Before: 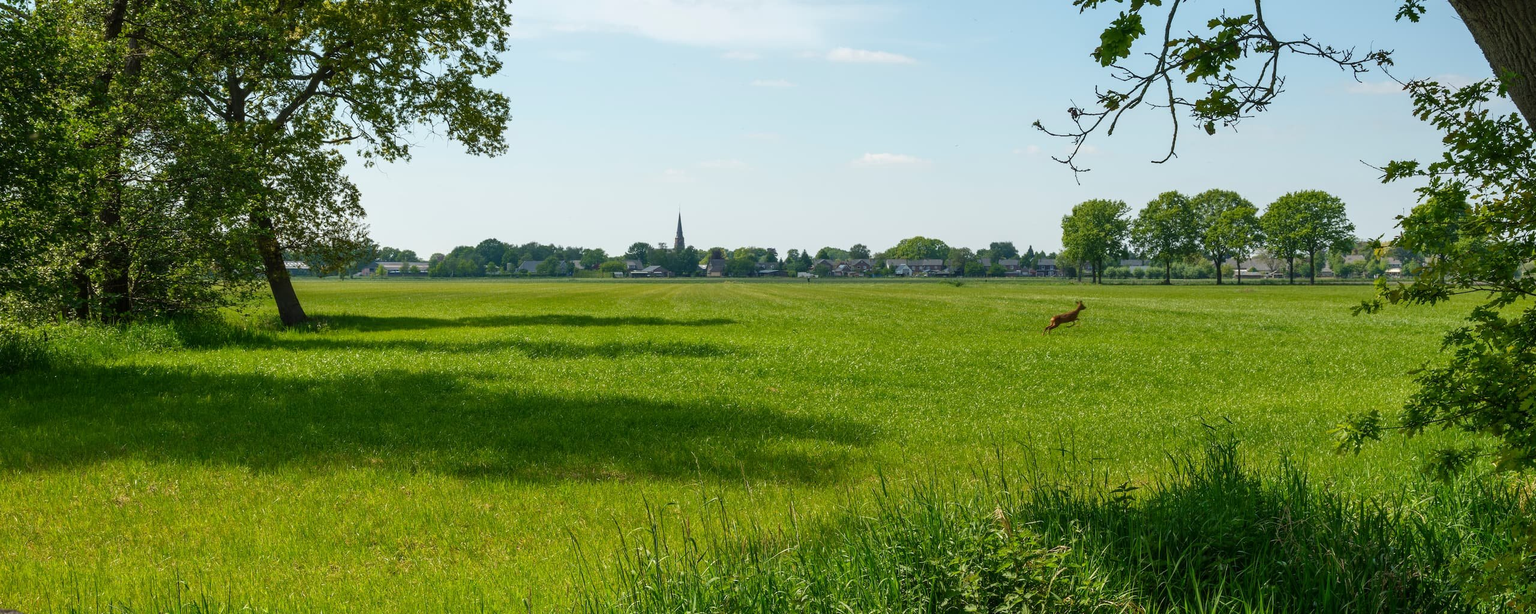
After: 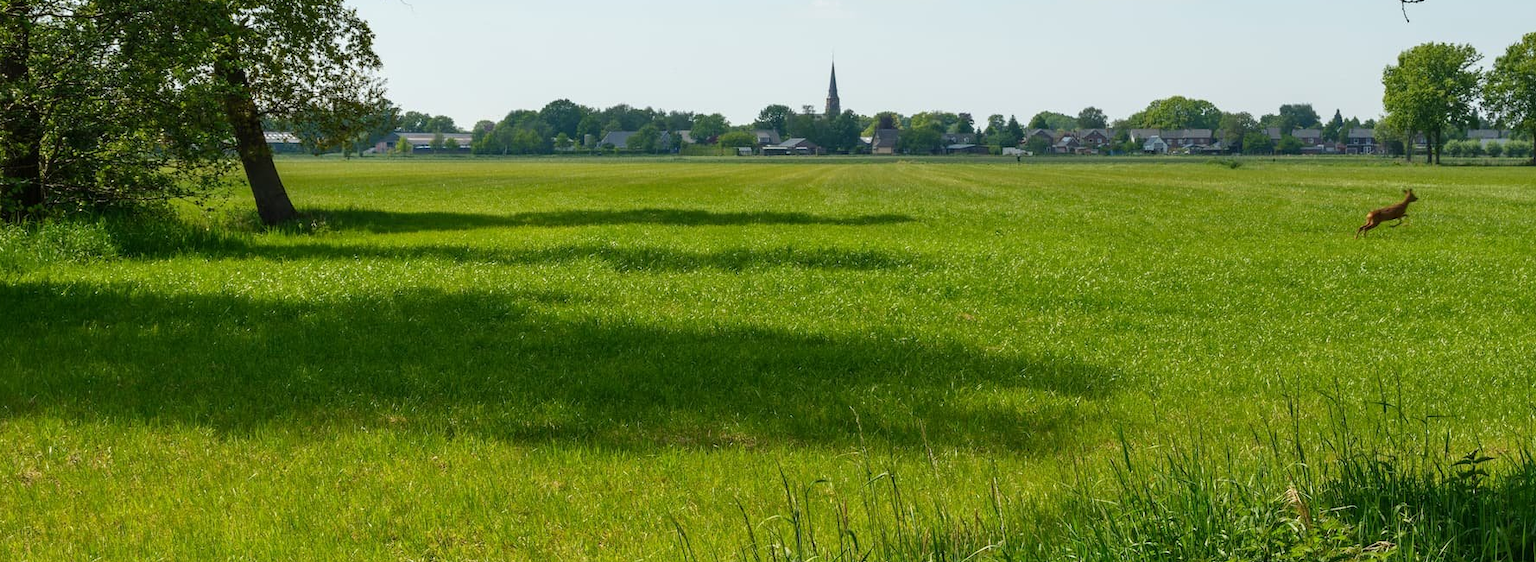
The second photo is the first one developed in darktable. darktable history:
crop: left 6.595%, top 27.722%, right 23.895%, bottom 8.567%
